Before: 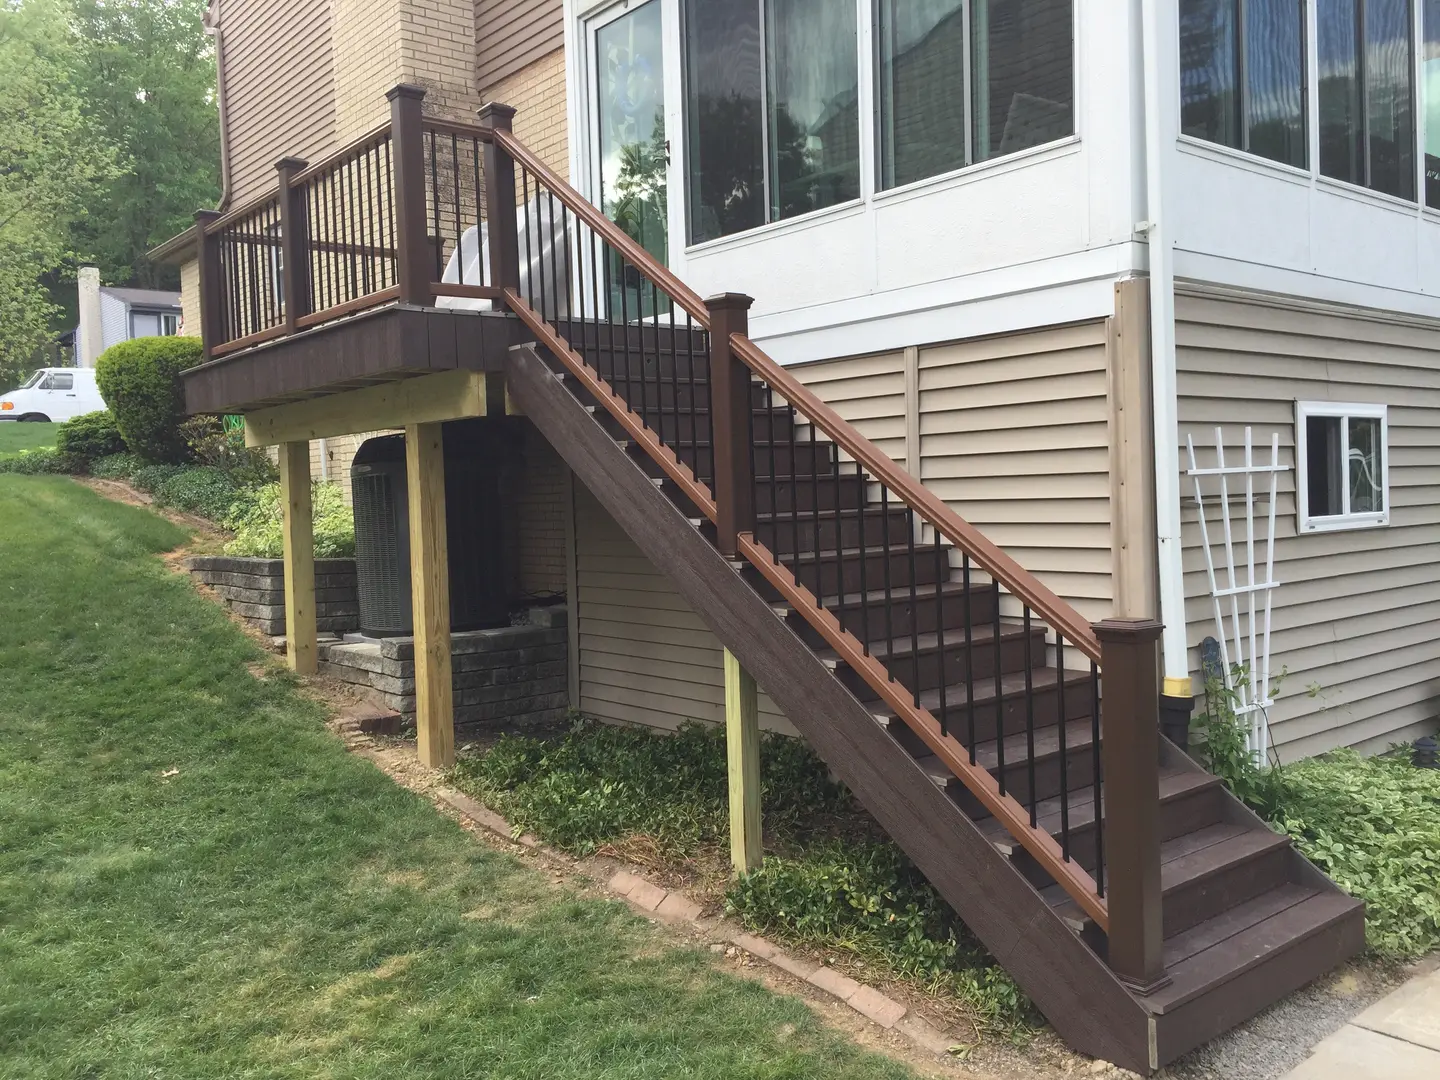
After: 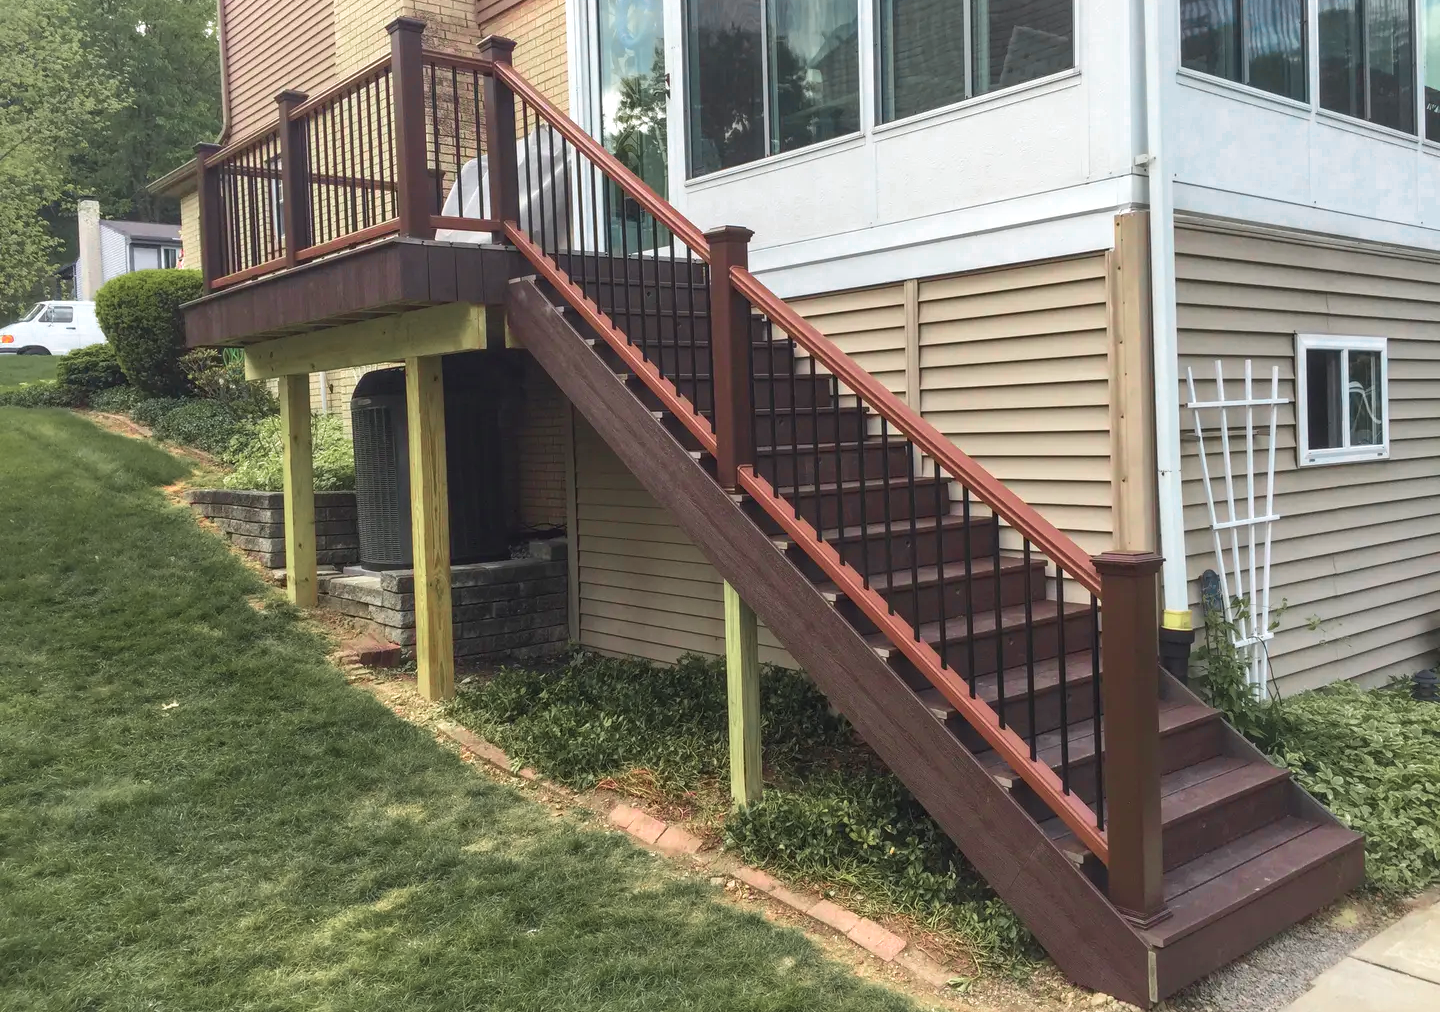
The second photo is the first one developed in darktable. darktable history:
local contrast: on, module defaults
crop and rotate: top 6.25%
color zones: curves: ch0 [(0, 0.533) (0.126, 0.533) (0.234, 0.533) (0.368, 0.357) (0.5, 0.5) (0.625, 0.5) (0.74, 0.637) (0.875, 0.5)]; ch1 [(0.004, 0.708) (0.129, 0.662) (0.25, 0.5) (0.375, 0.331) (0.496, 0.396) (0.625, 0.649) (0.739, 0.26) (0.875, 0.5) (1, 0.478)]; ch2 [(0, 0.409) (0.132, 0.403) (0.236, 0.558) (0.379, 0.448) (0.5, 0.5) (0.625, 0.5) (0.691, 0.39) (0.875, 0.5)]
velvia: on, module defaults
